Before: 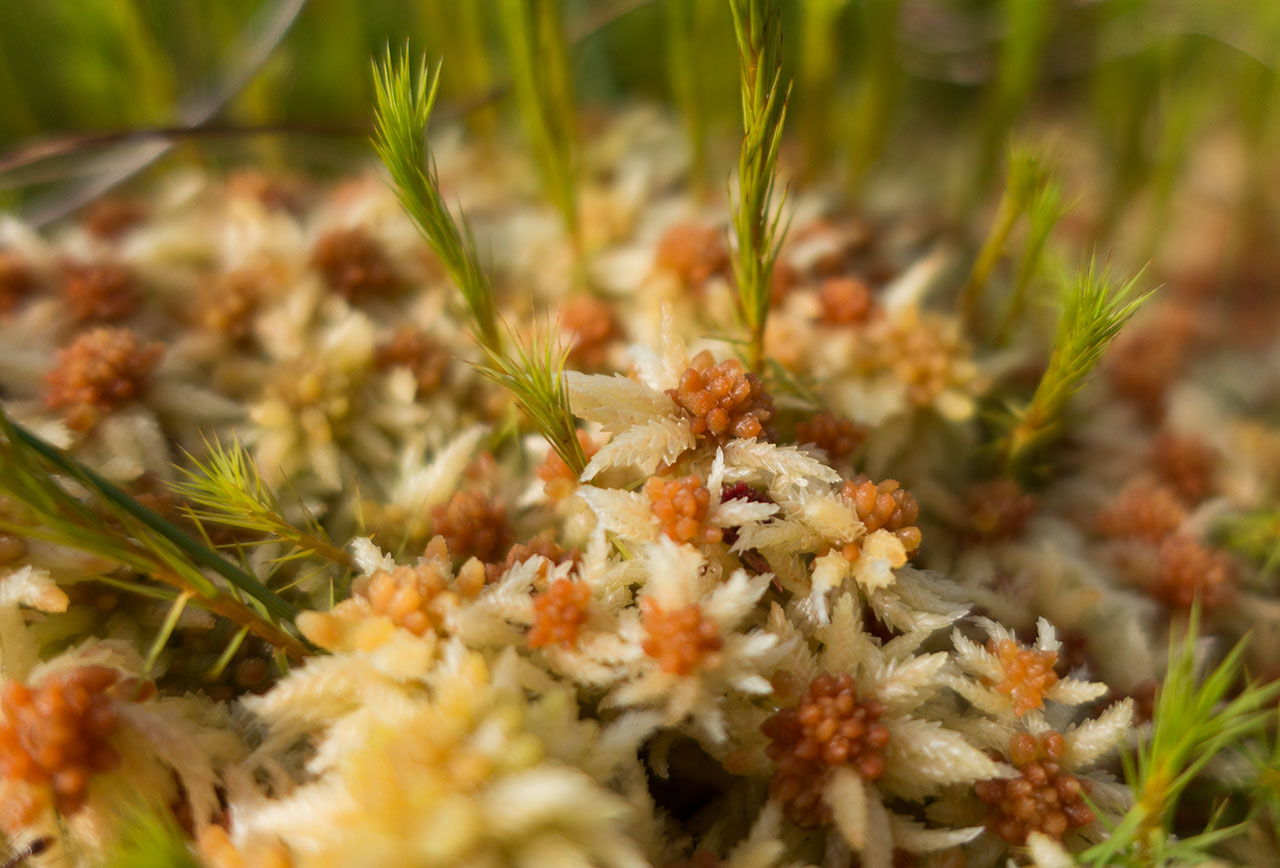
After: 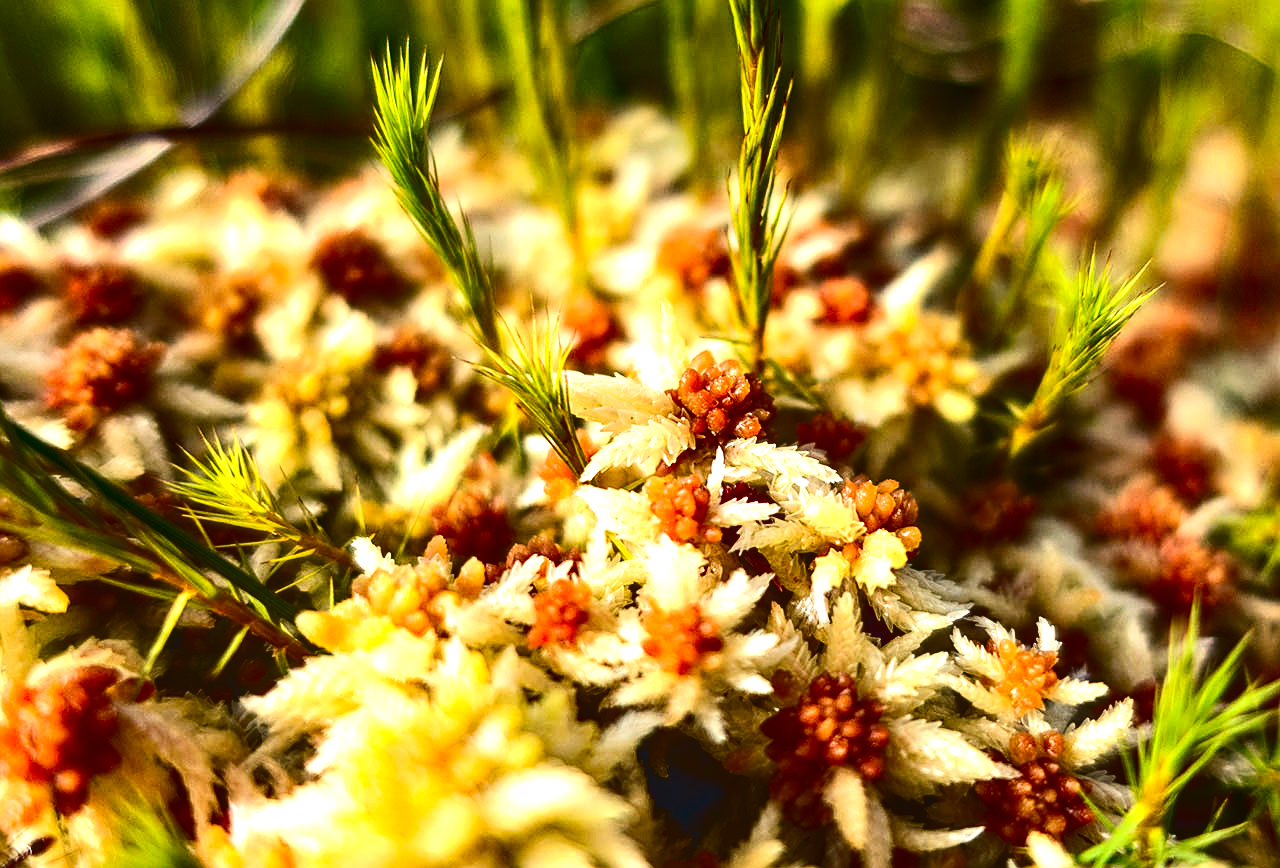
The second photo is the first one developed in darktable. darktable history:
sharpen: on, module defaults
local contrast: detail 109%
exposure: exposure 0.581 EV, compensate highlight preservation false
contrast brightness saturation: contrast 0.218, brightness -0.18, saturation 0.232
contrast equalizer: y [[0.6 ×6], [0.55 ×6], [0 ×6], [0 ×6], [0 ×6]]
tone equalizer: -8 EV -0.41 EV, -7 EV -0.407 EV, -6 EV -0.334 EV, -5 EV -0.182 EV, -3 EV 0.247 EV, -2 EV 0.354 EV, -1 EV 0.401 EV, +0 EV 0.438 EV, edges refinement/feathering 500, mask exposure compensation -1.57 EV, preserve details no
